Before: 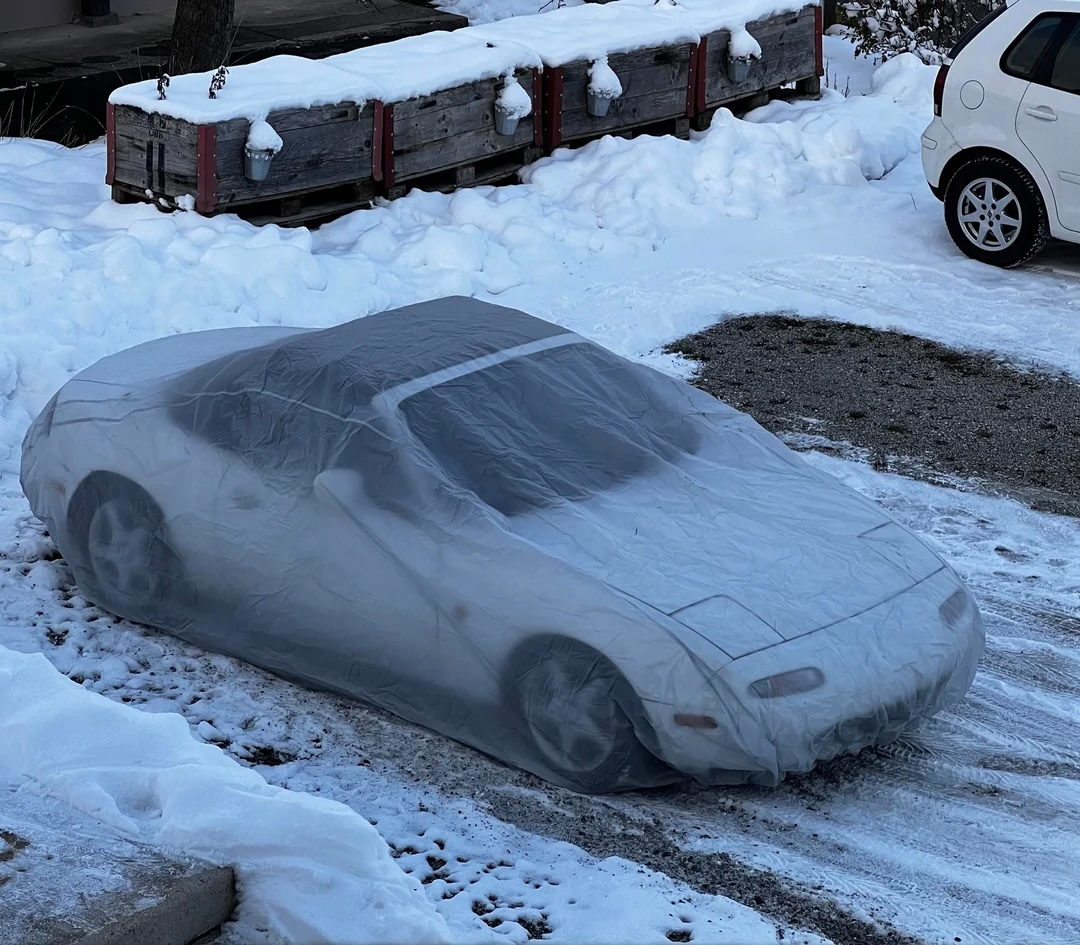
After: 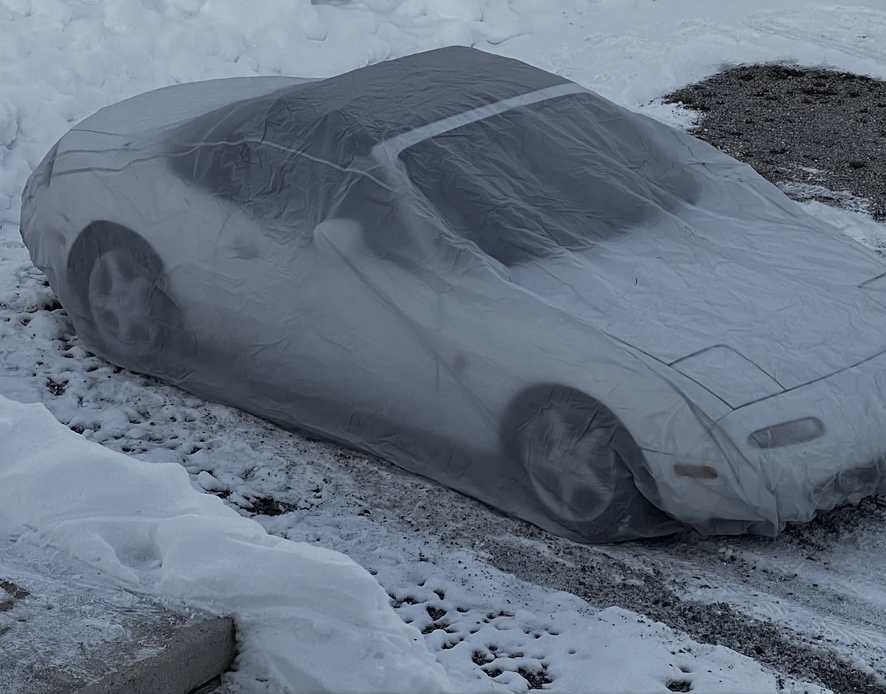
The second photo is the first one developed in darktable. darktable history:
color balance: contrast -15%
color zones: curves: ch0 [(0, 0.487) (0.241, 0.395) (0.434, 0.373) (0.658, 0.412) (0.838, 0.487)]; ch1 [(0, 0) (0.053, 0.053) (0.211, 0.202) (0.579, 0.259) (0.781, 0.241)]
color balance rgb: perceptual saturation grading › global saturation 8.89%, saturation formula JzAzBz (2021)
crop: top 26.531%, right 17.959%
